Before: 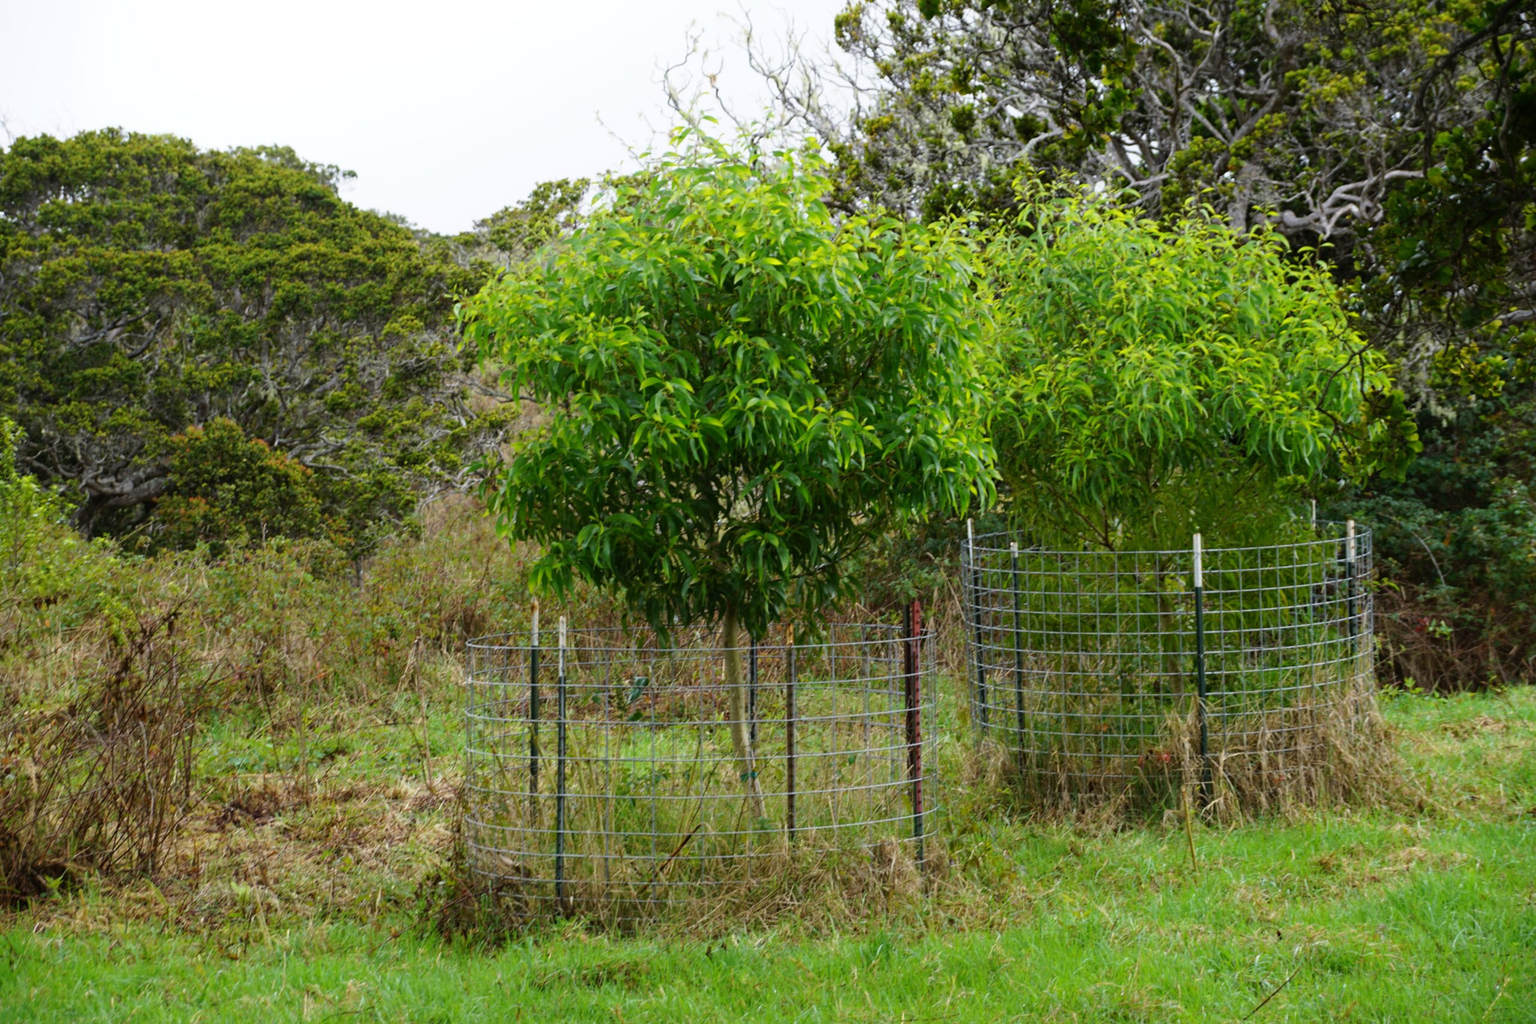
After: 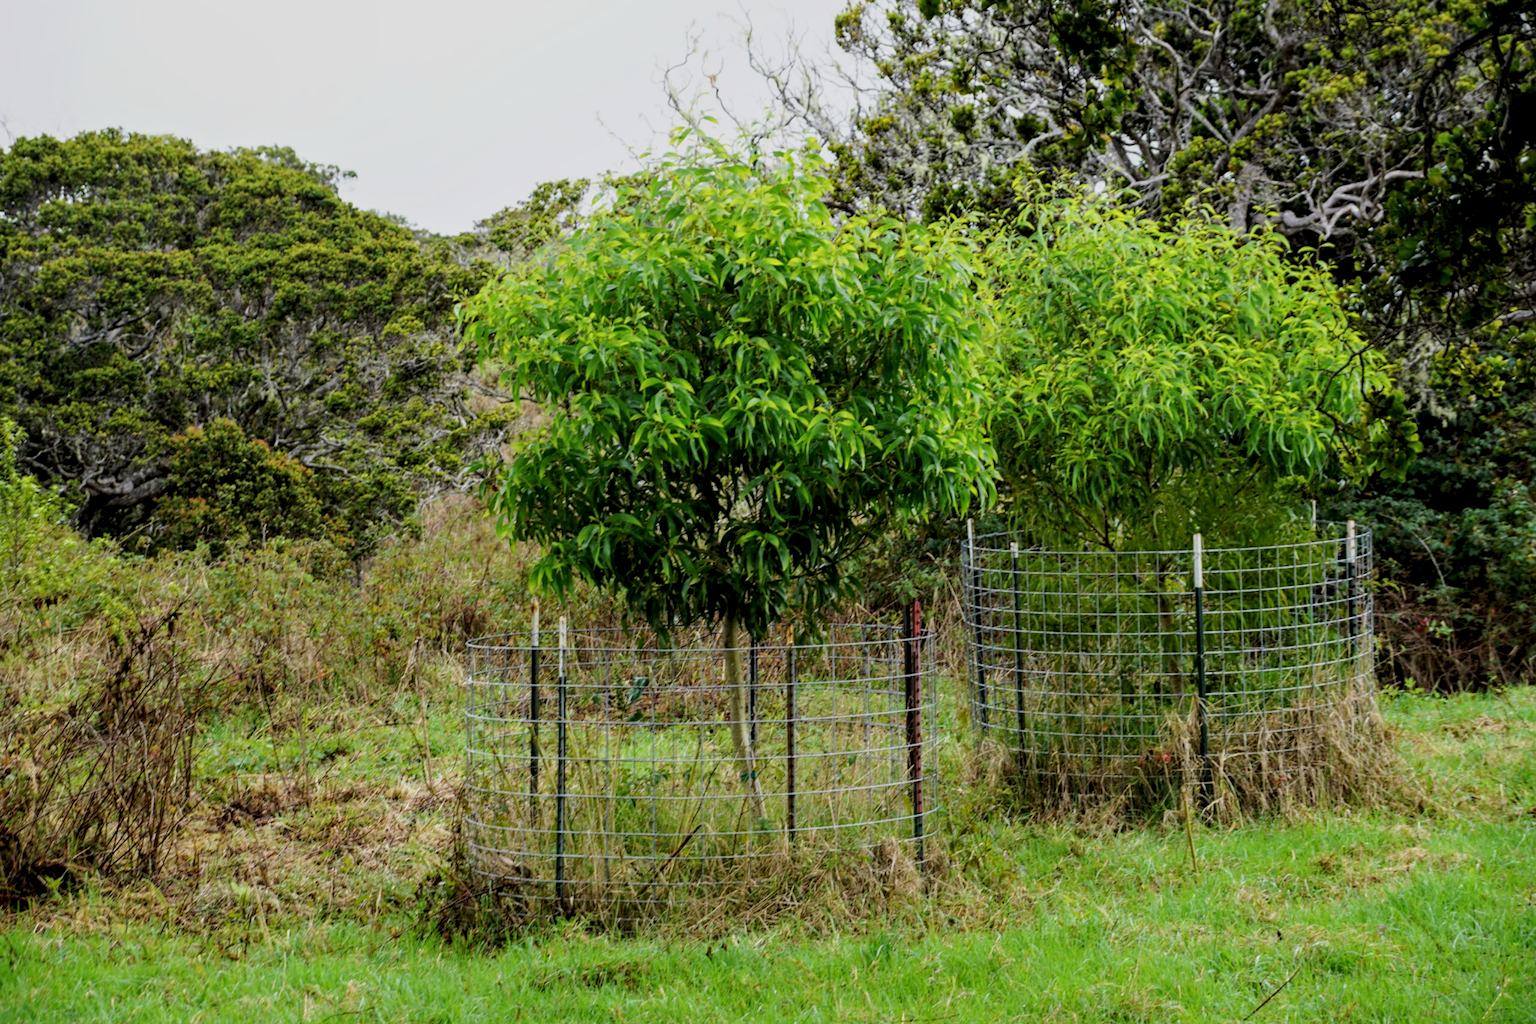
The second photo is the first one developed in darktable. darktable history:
local contrast: detail 130%
levels: levels [0, 0.48, 0.961]
filmic rgb: black relative exposure -7.65 EV, white relative exposure 4.56 EV, hardness 3.61
